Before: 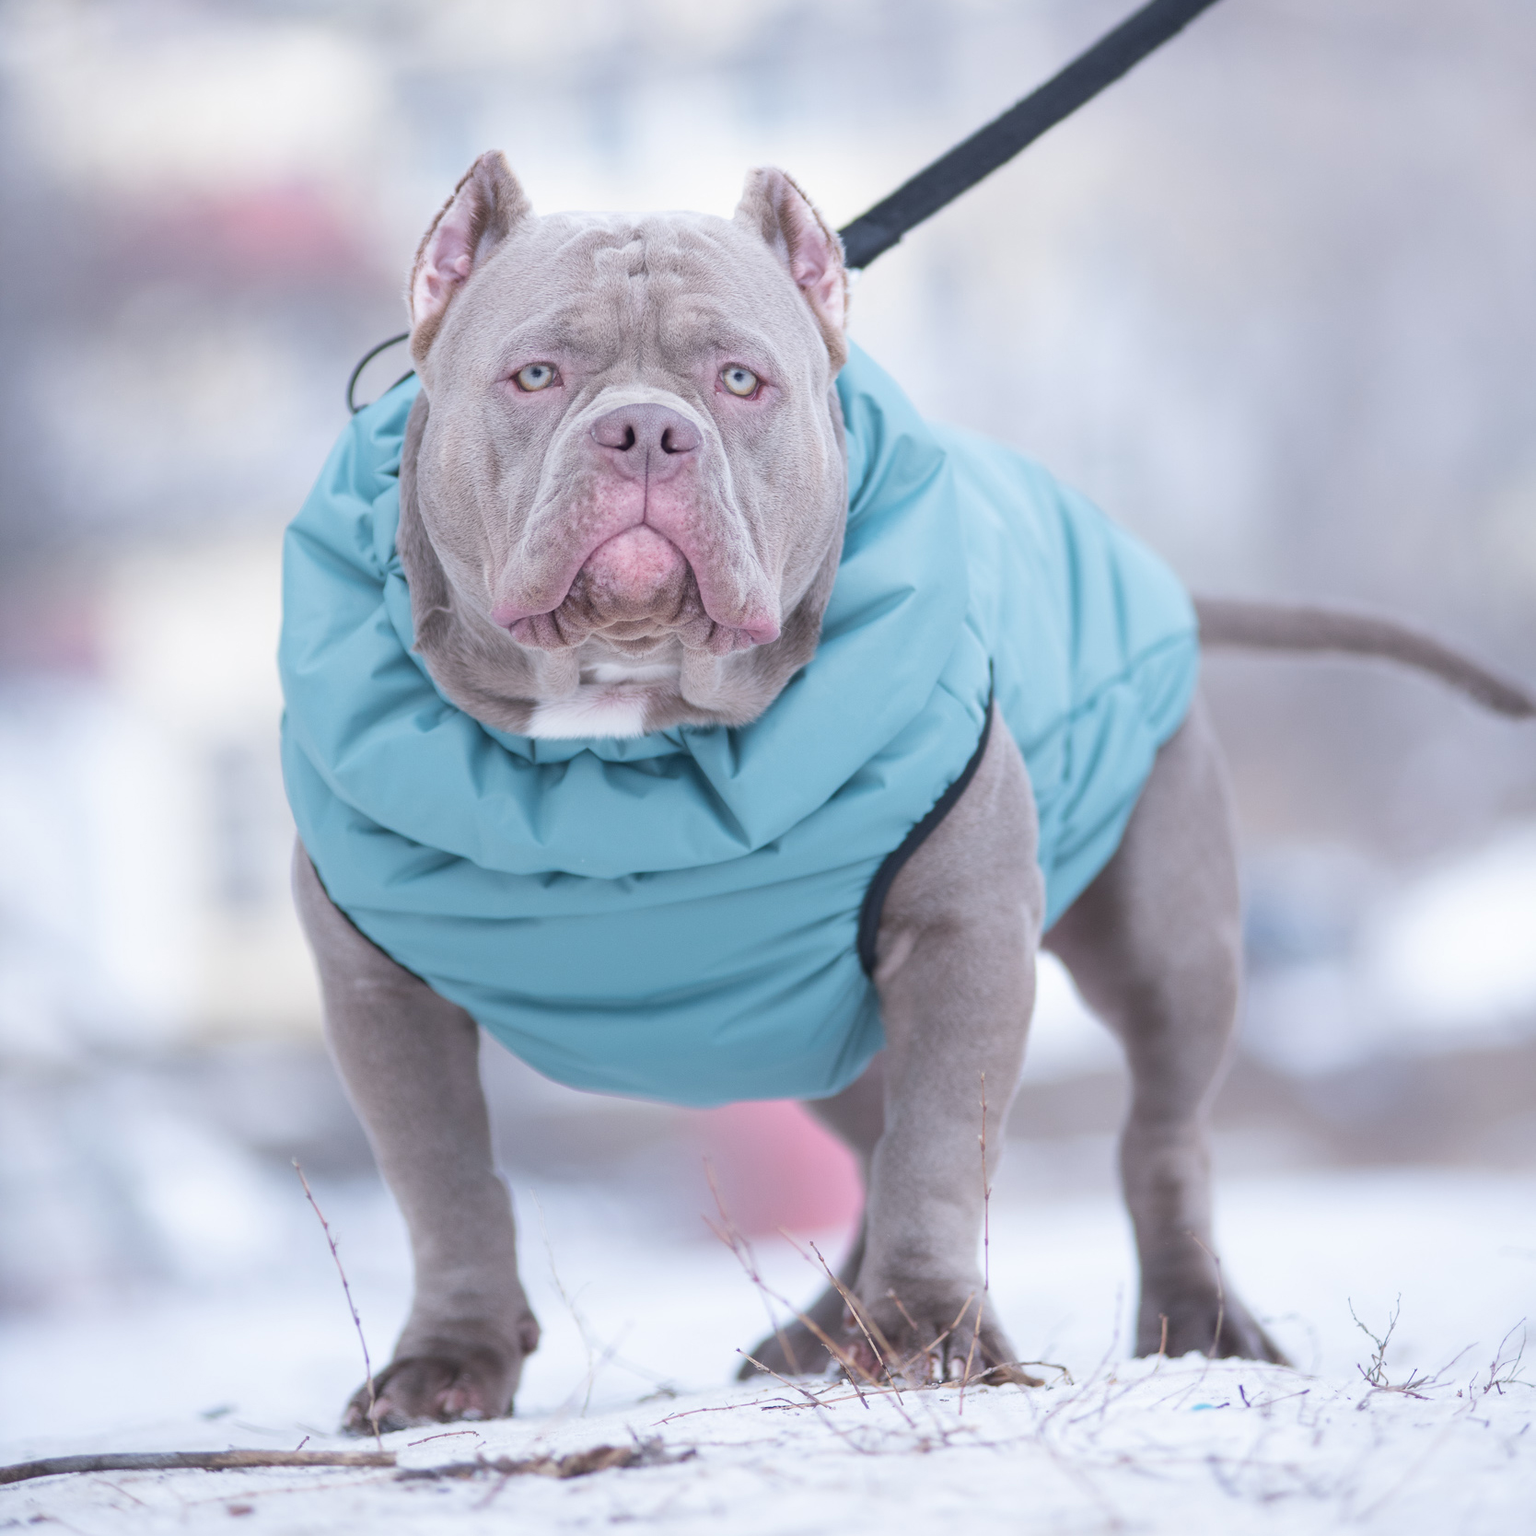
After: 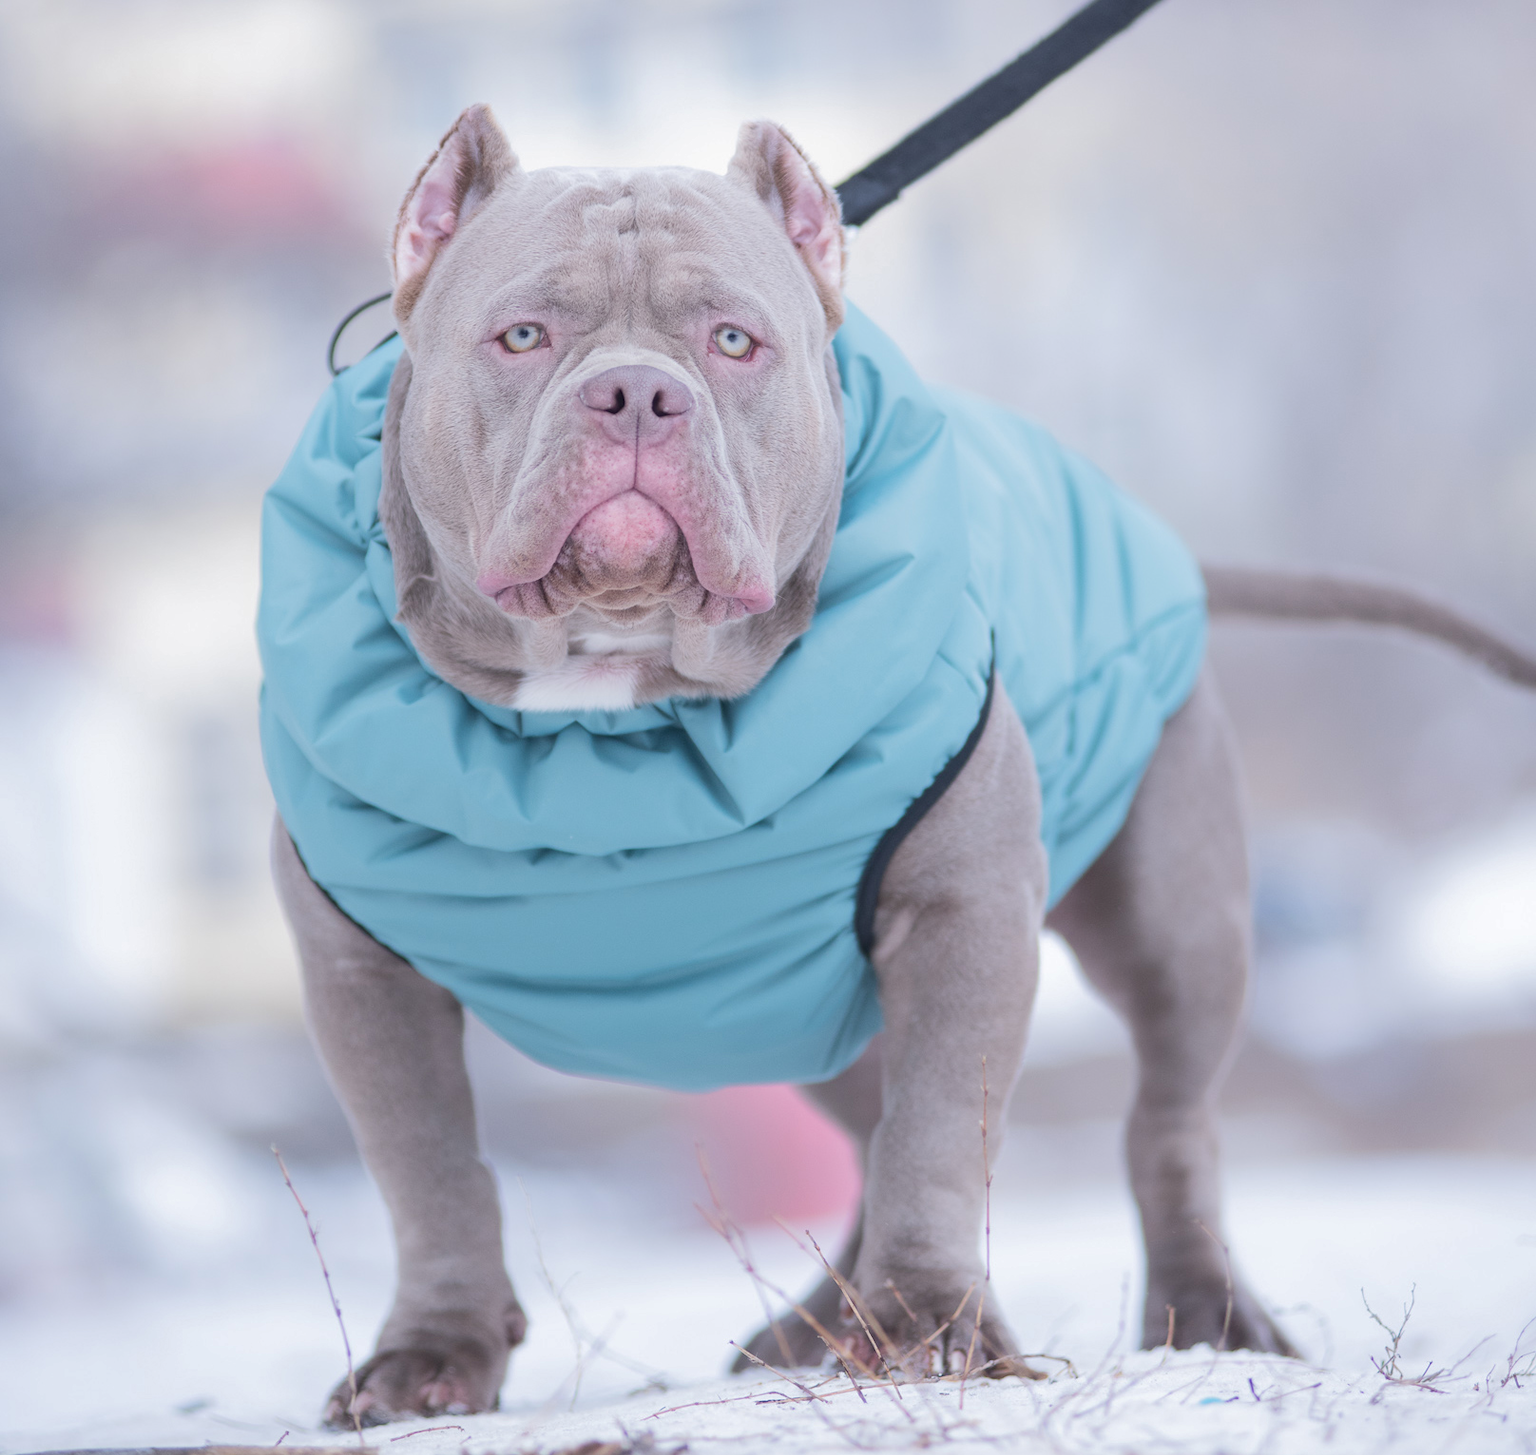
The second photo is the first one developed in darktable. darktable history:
crop: left 1.964%, top 3.251%, right 1.122%, bottom 4.933%
base curve: curves: ch0 [(0, 0) (0.235, 0.266) (0.503, 0.496) (0.786, 0.72) (1, 1)]
